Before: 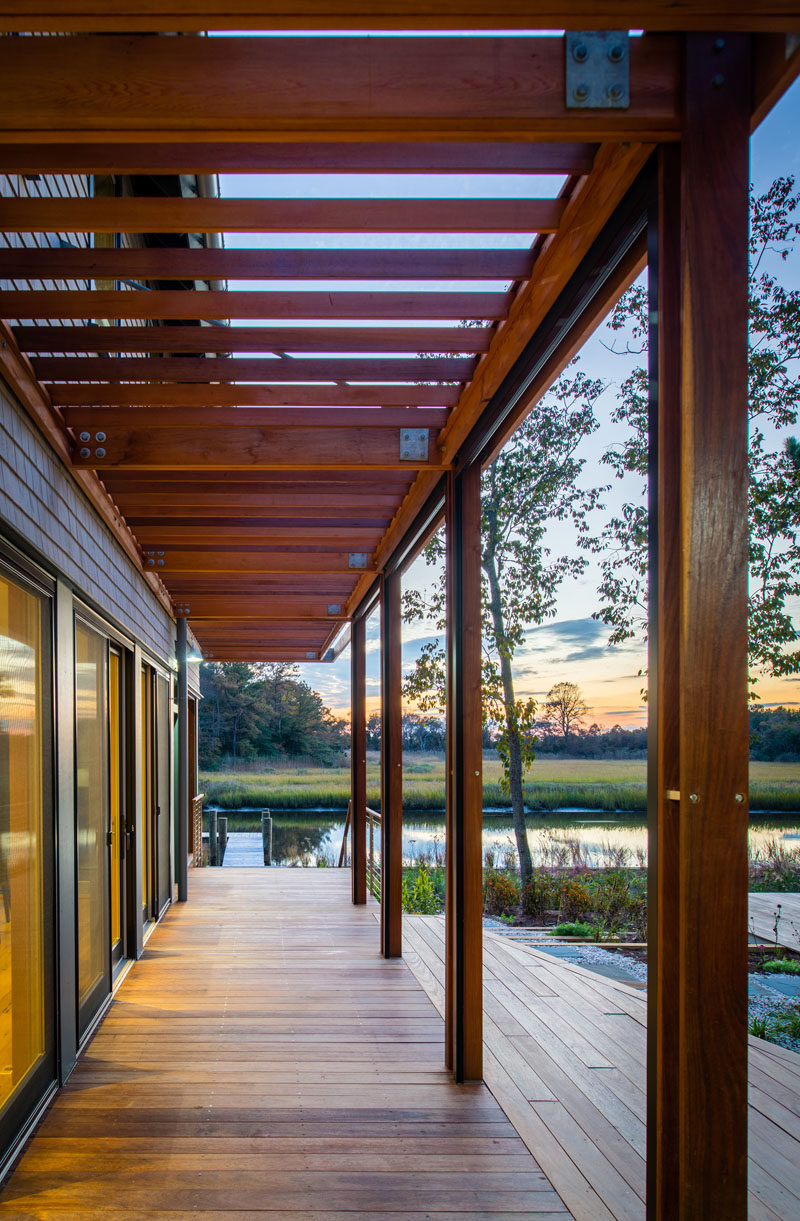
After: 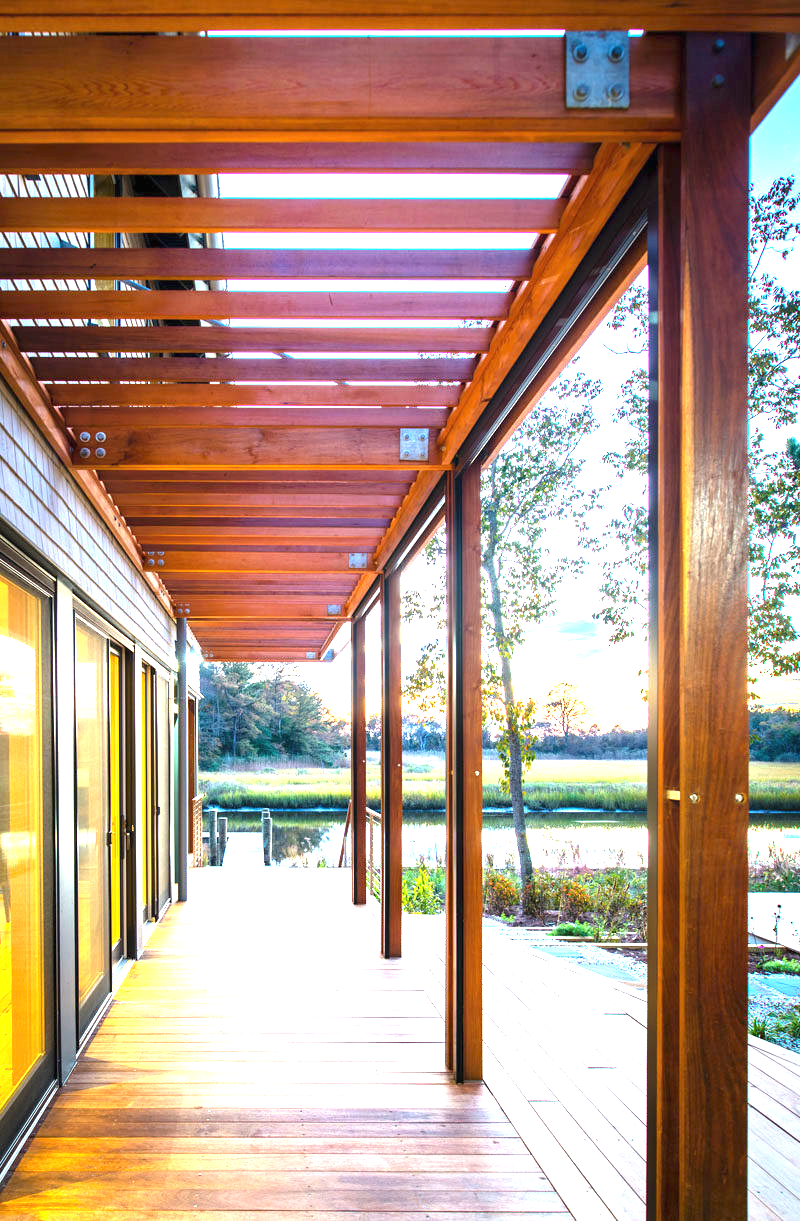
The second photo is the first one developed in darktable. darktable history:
exposure: black level correction 0, exposure 2.14 EV, compensate exposure bias true, compensate highlight preservation false
